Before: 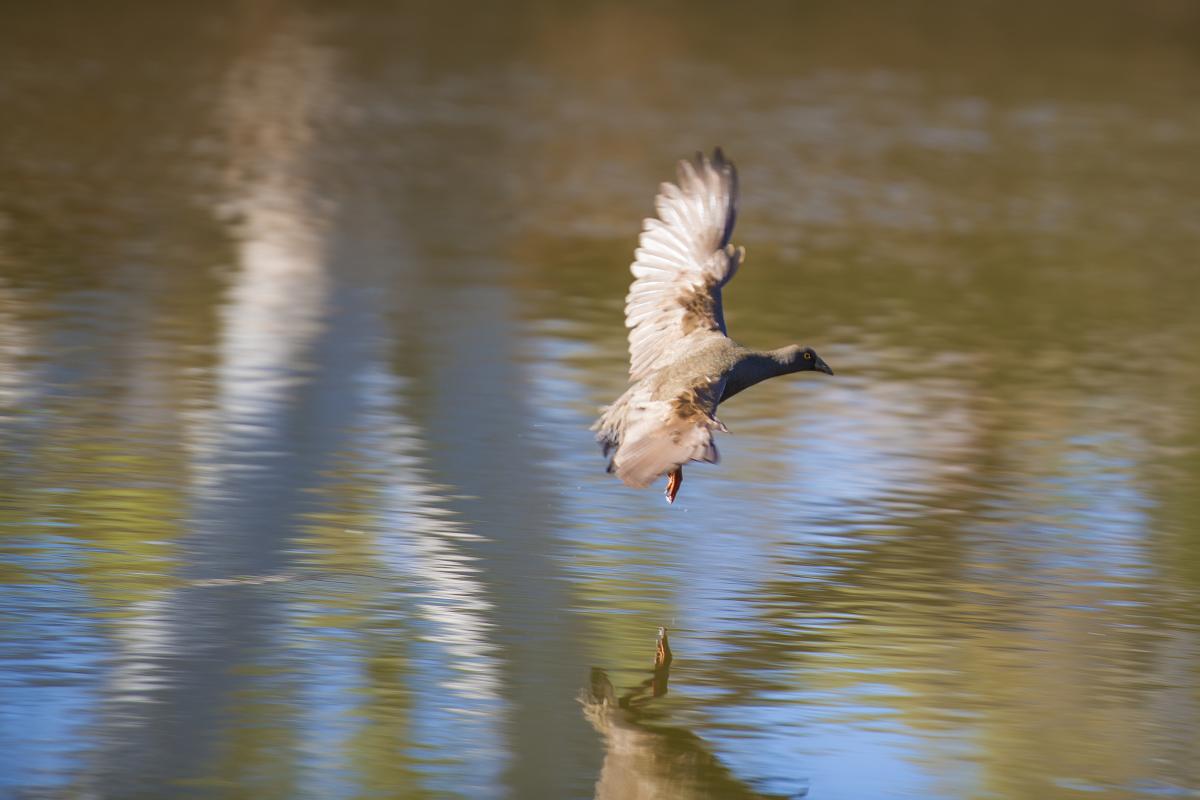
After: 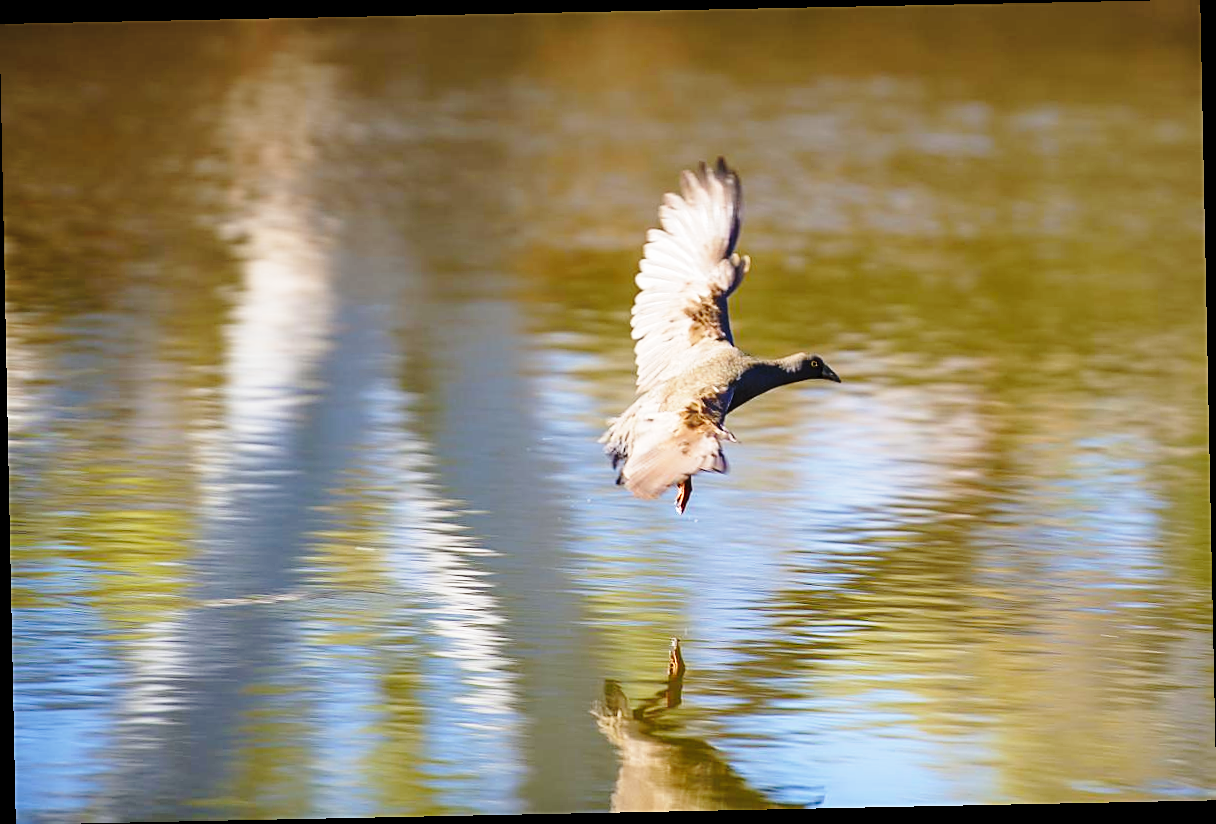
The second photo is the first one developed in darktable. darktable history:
rotate and perspective: rotation -1.17°, automatic cropping off
base curve: curves: ch0 [(0, 0) (0.04, 0.03) (0.133, 0.232) (0.448, 0.748) (0.843, 0.968) (1, 1)], preserve colors none
shadows and highlights: radius 331.84, shadows 53.55, highlights -100, compress 94.63%, highlights color adjustment 73.23%, soften with gaussian
sharpen: on, module defaults
